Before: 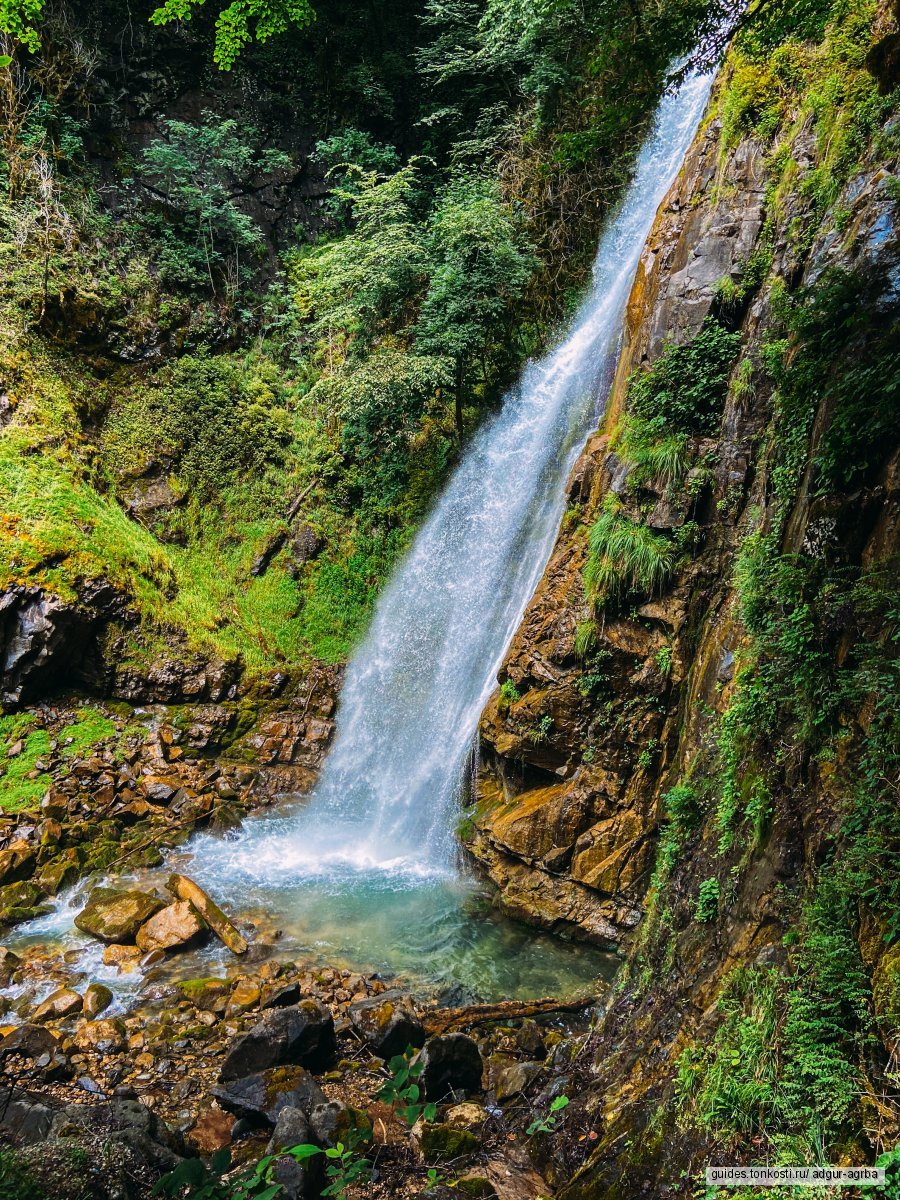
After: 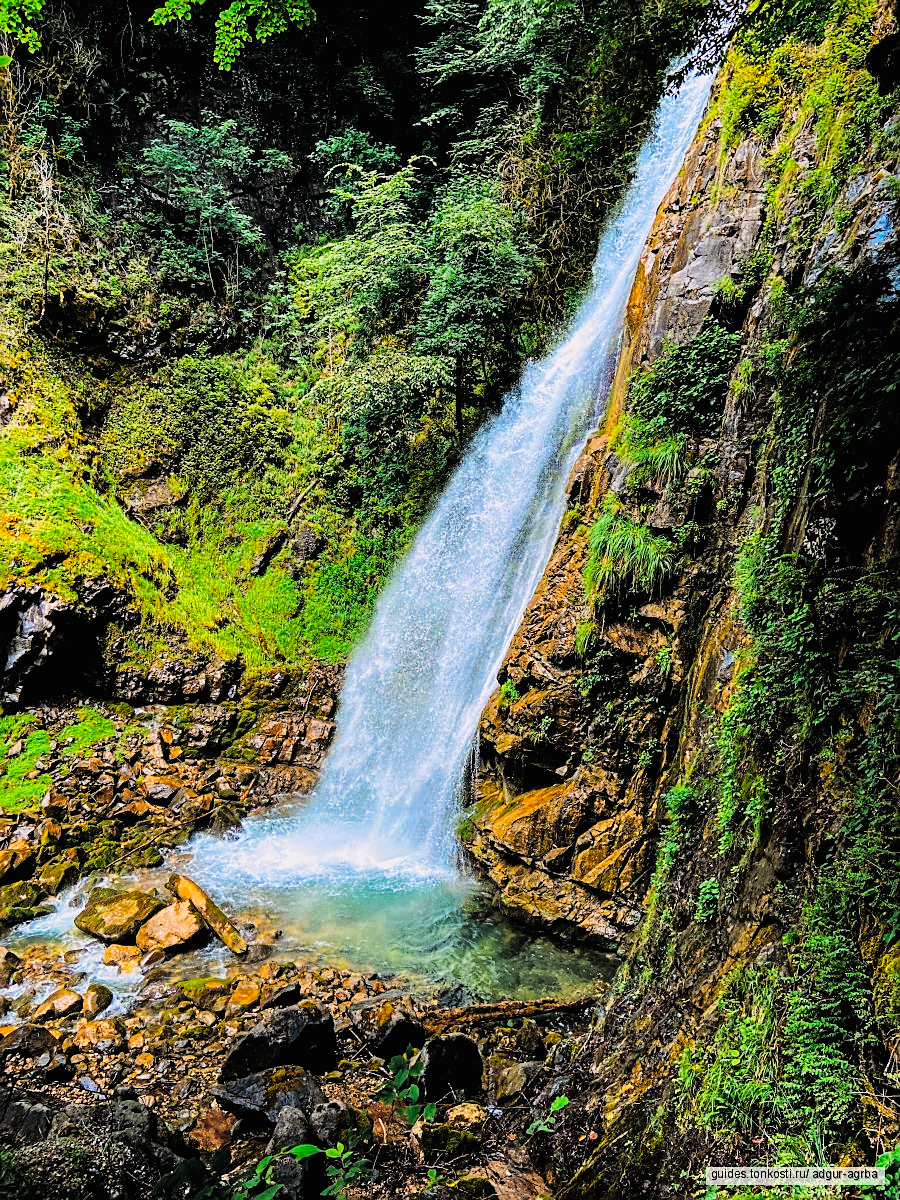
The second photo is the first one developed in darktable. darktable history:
contrast brightness saturation: contrast 0.07, brightness 0.18, saturation 0.4
filmic rgb: black relative exposure -5 EV, white relative exposure 3.2 EV, hardness 3.42, contrast 1.2, highlights saturation mix -50%
sharpen: on, module defaults
